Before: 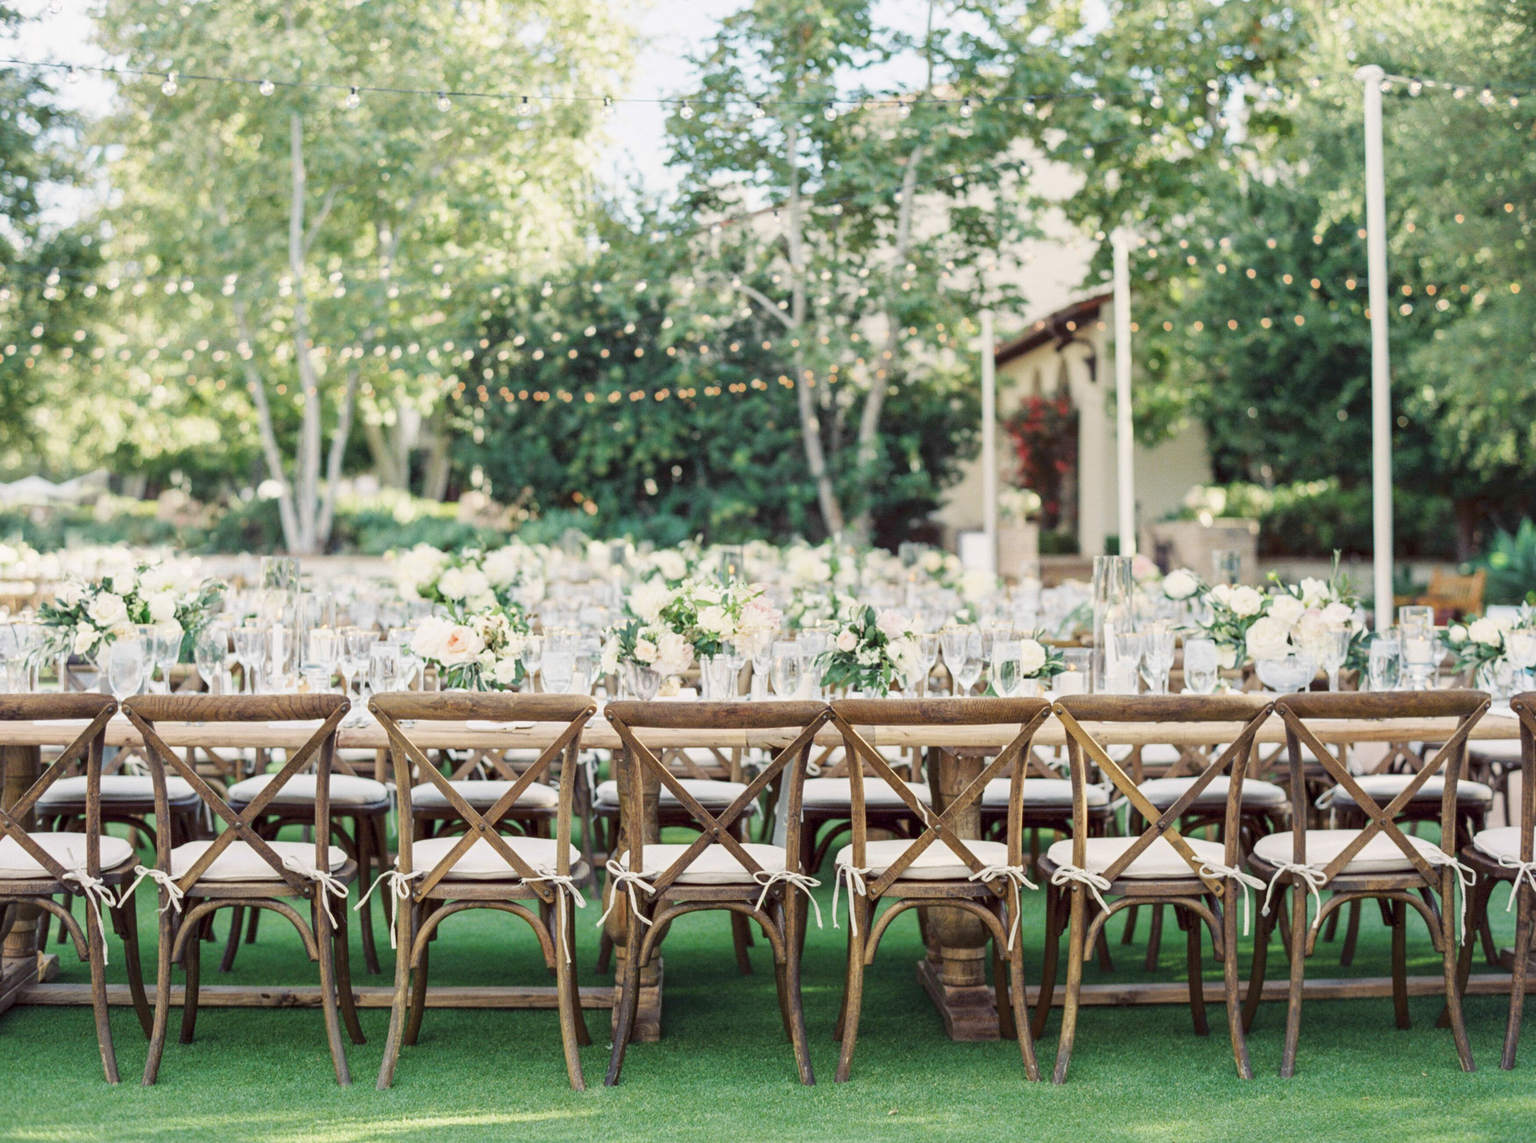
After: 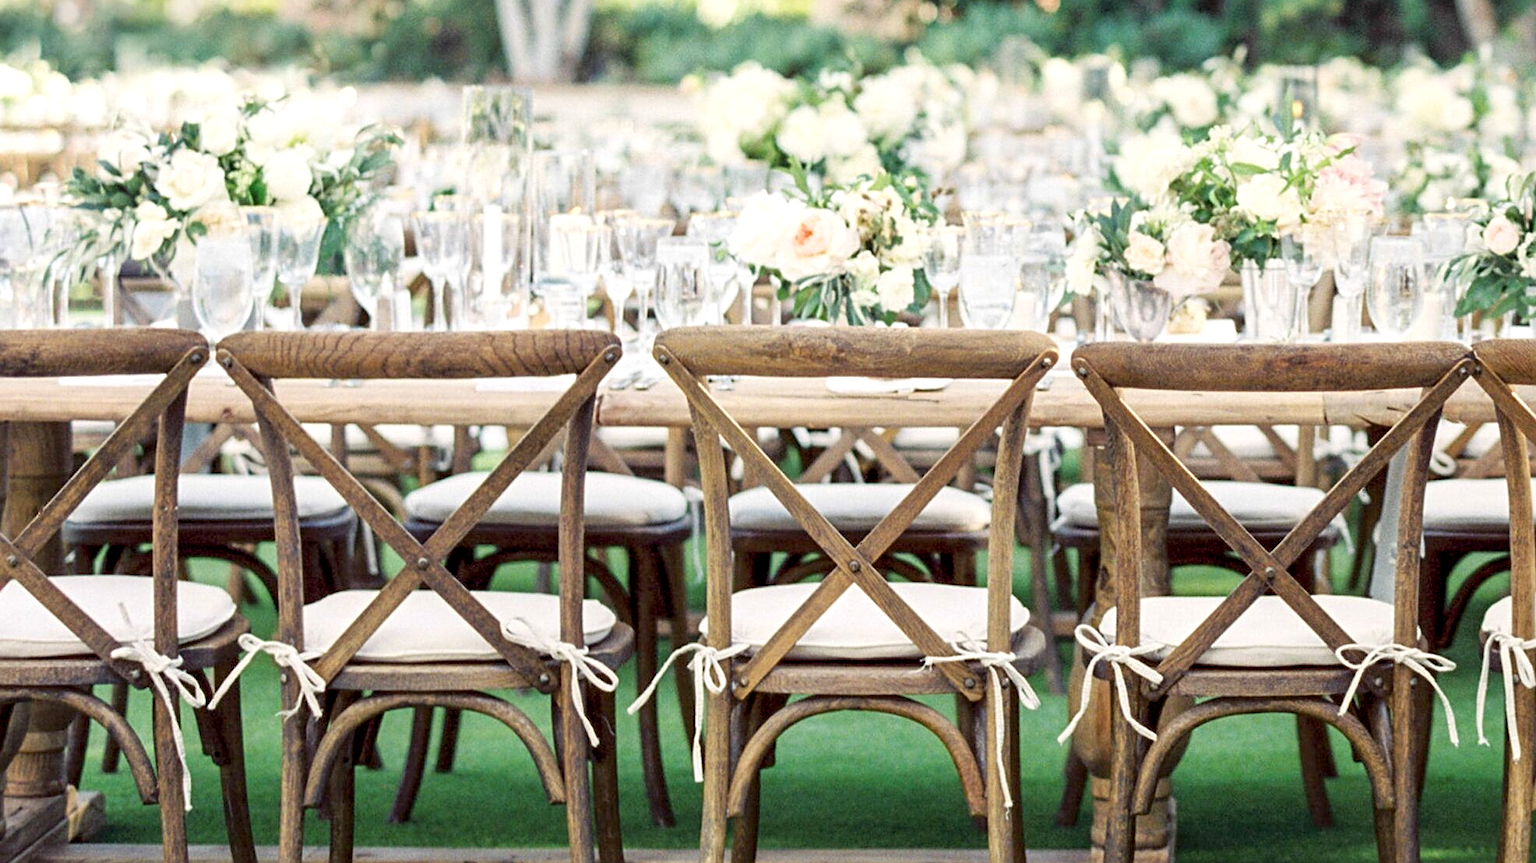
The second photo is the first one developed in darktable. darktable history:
exposure: black level correction 0.005, exposure 0.286 EV, compensate highlight preservation false
sharpen: on, module defaults
crop: top 44.483%, right 43.593%, bottom 12.892%
